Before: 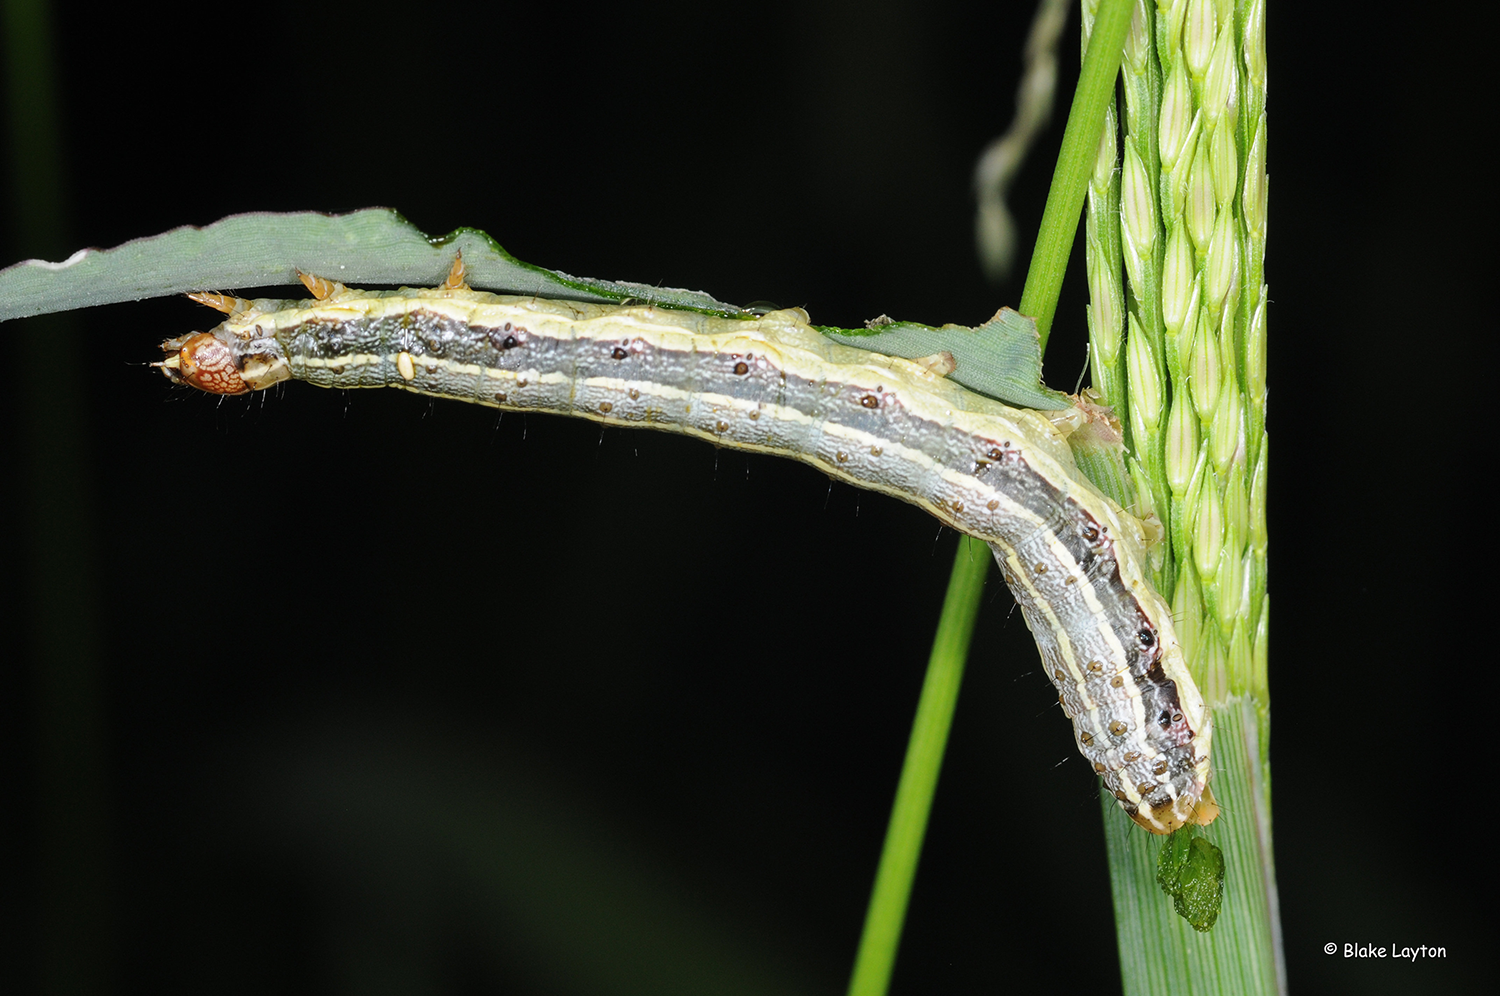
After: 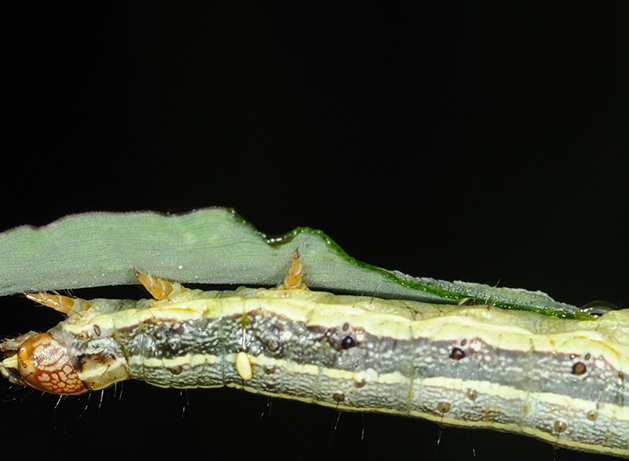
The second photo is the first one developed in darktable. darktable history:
crop and rotate: left 10.817%, top 0.062%, right 47.194%, bottom 53.626%
color correction: highlights a* -5.94, highlights b* 11.19
